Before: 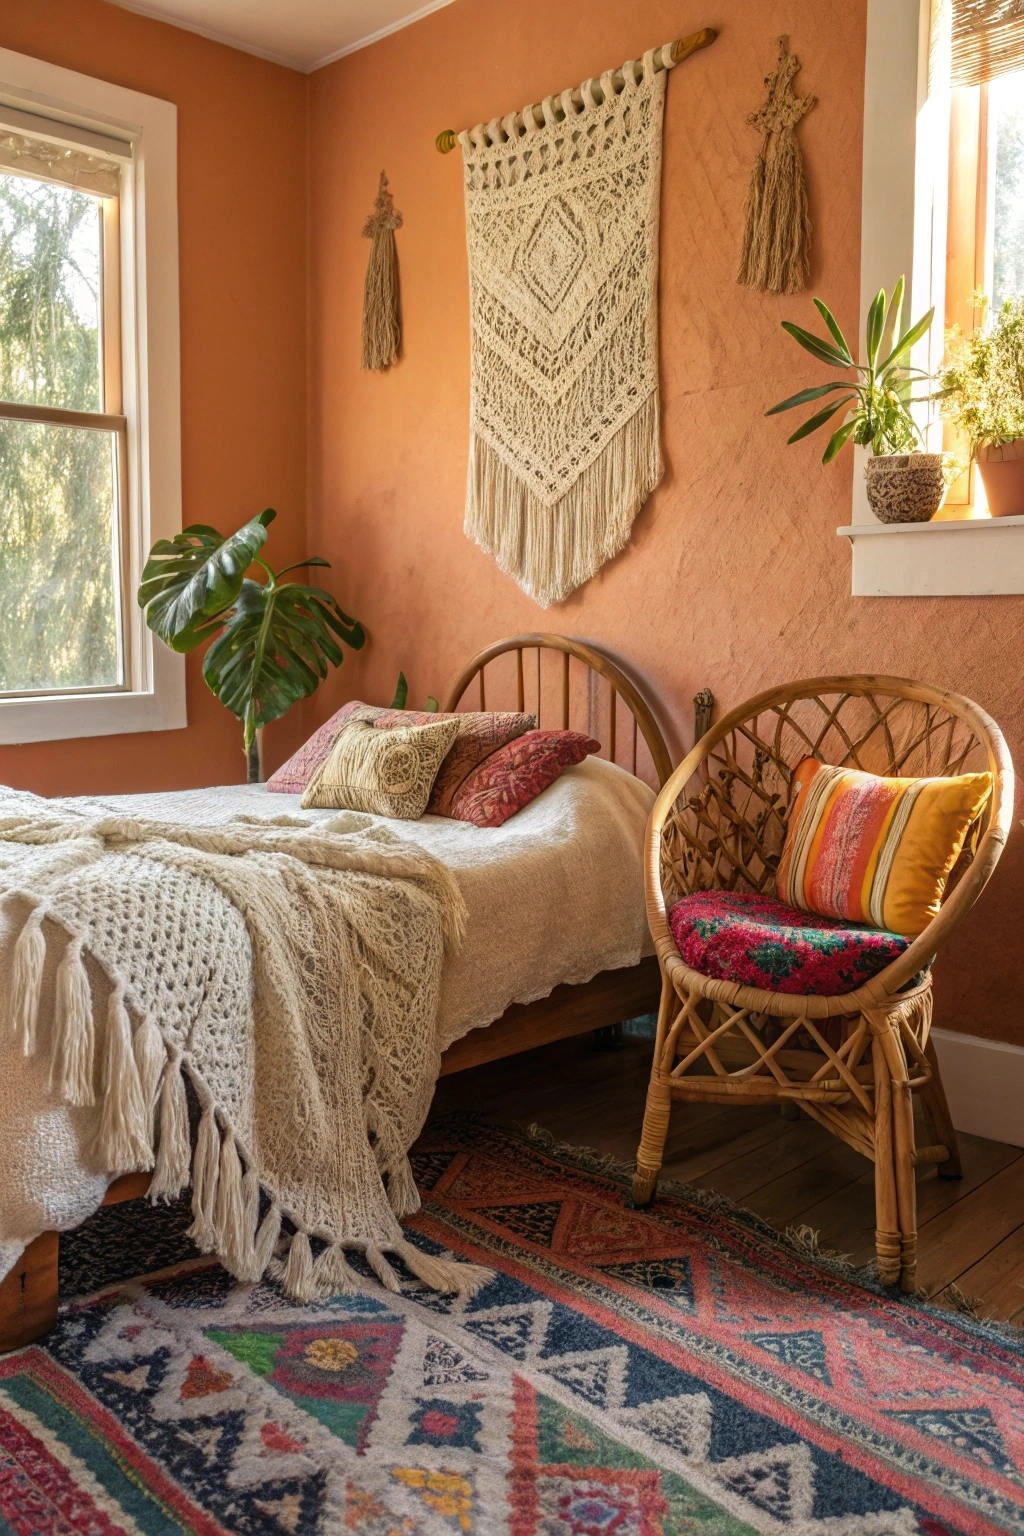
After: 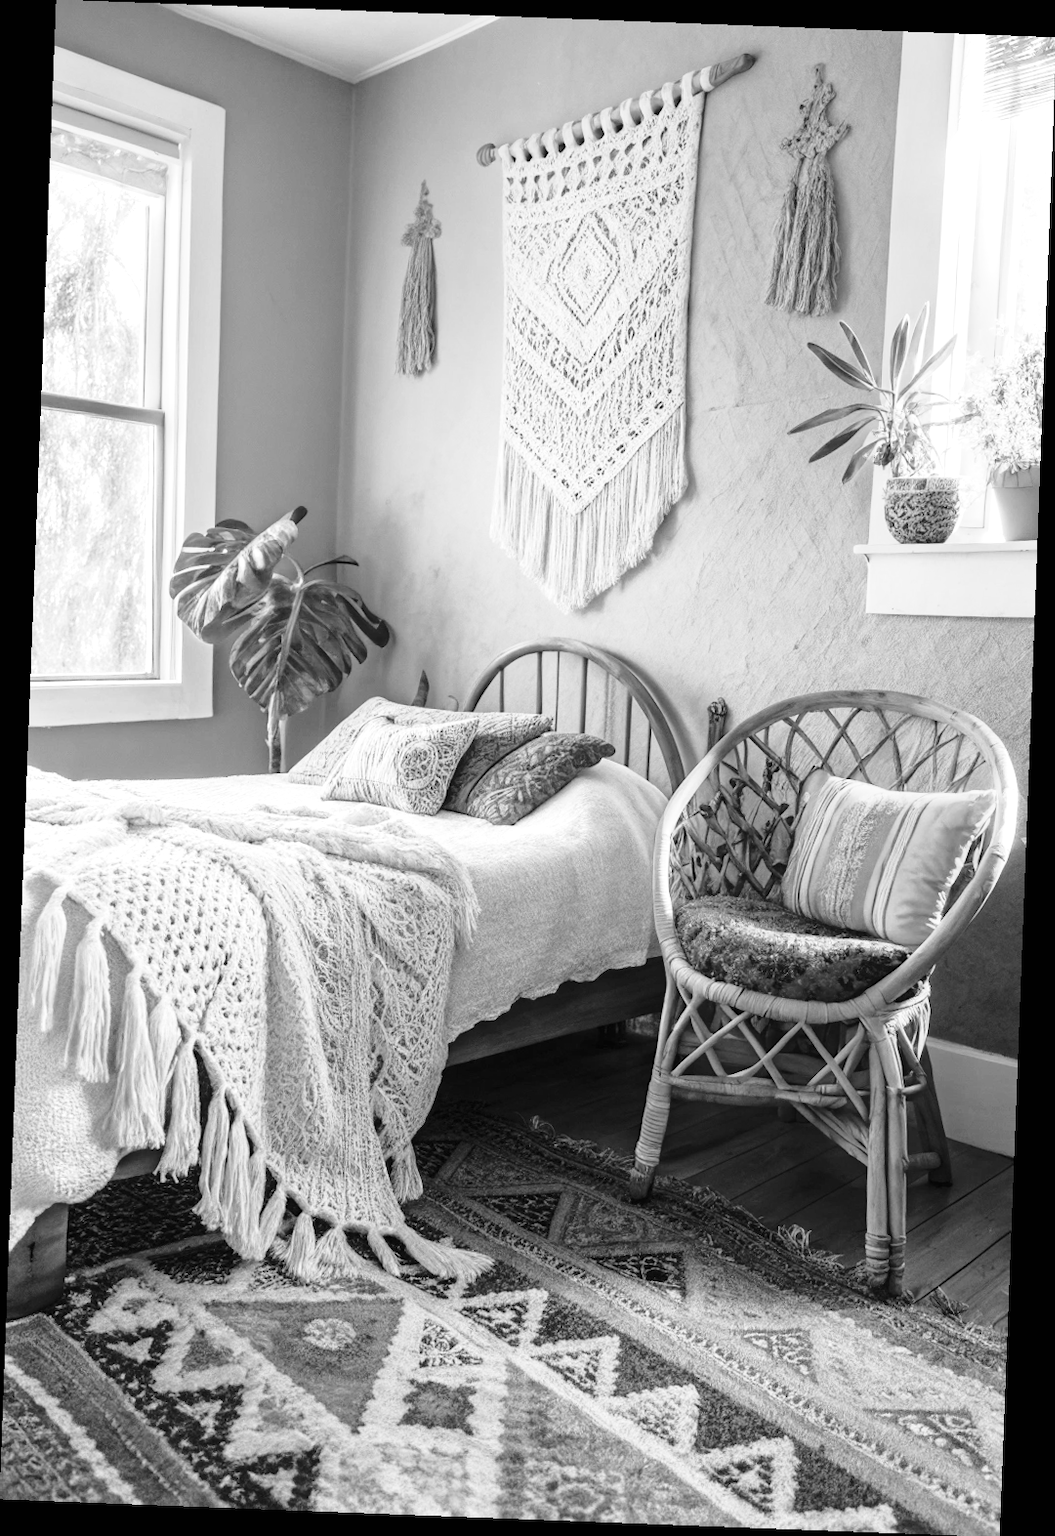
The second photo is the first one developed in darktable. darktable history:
color balance: output saturation 120%
monochrome: on, module defaults
rotate and perspective: rotation 2.17°, automatic cropping off
exposure: black level correction 0, exposure 0.5 EV, compensate highlight preservation false
base curve: curves: ch0 [(0, 0) (0.028, 0.03) (0.121, 0.232) (0.46, 0.748) (0.859, 0.968) (1, 1)]
